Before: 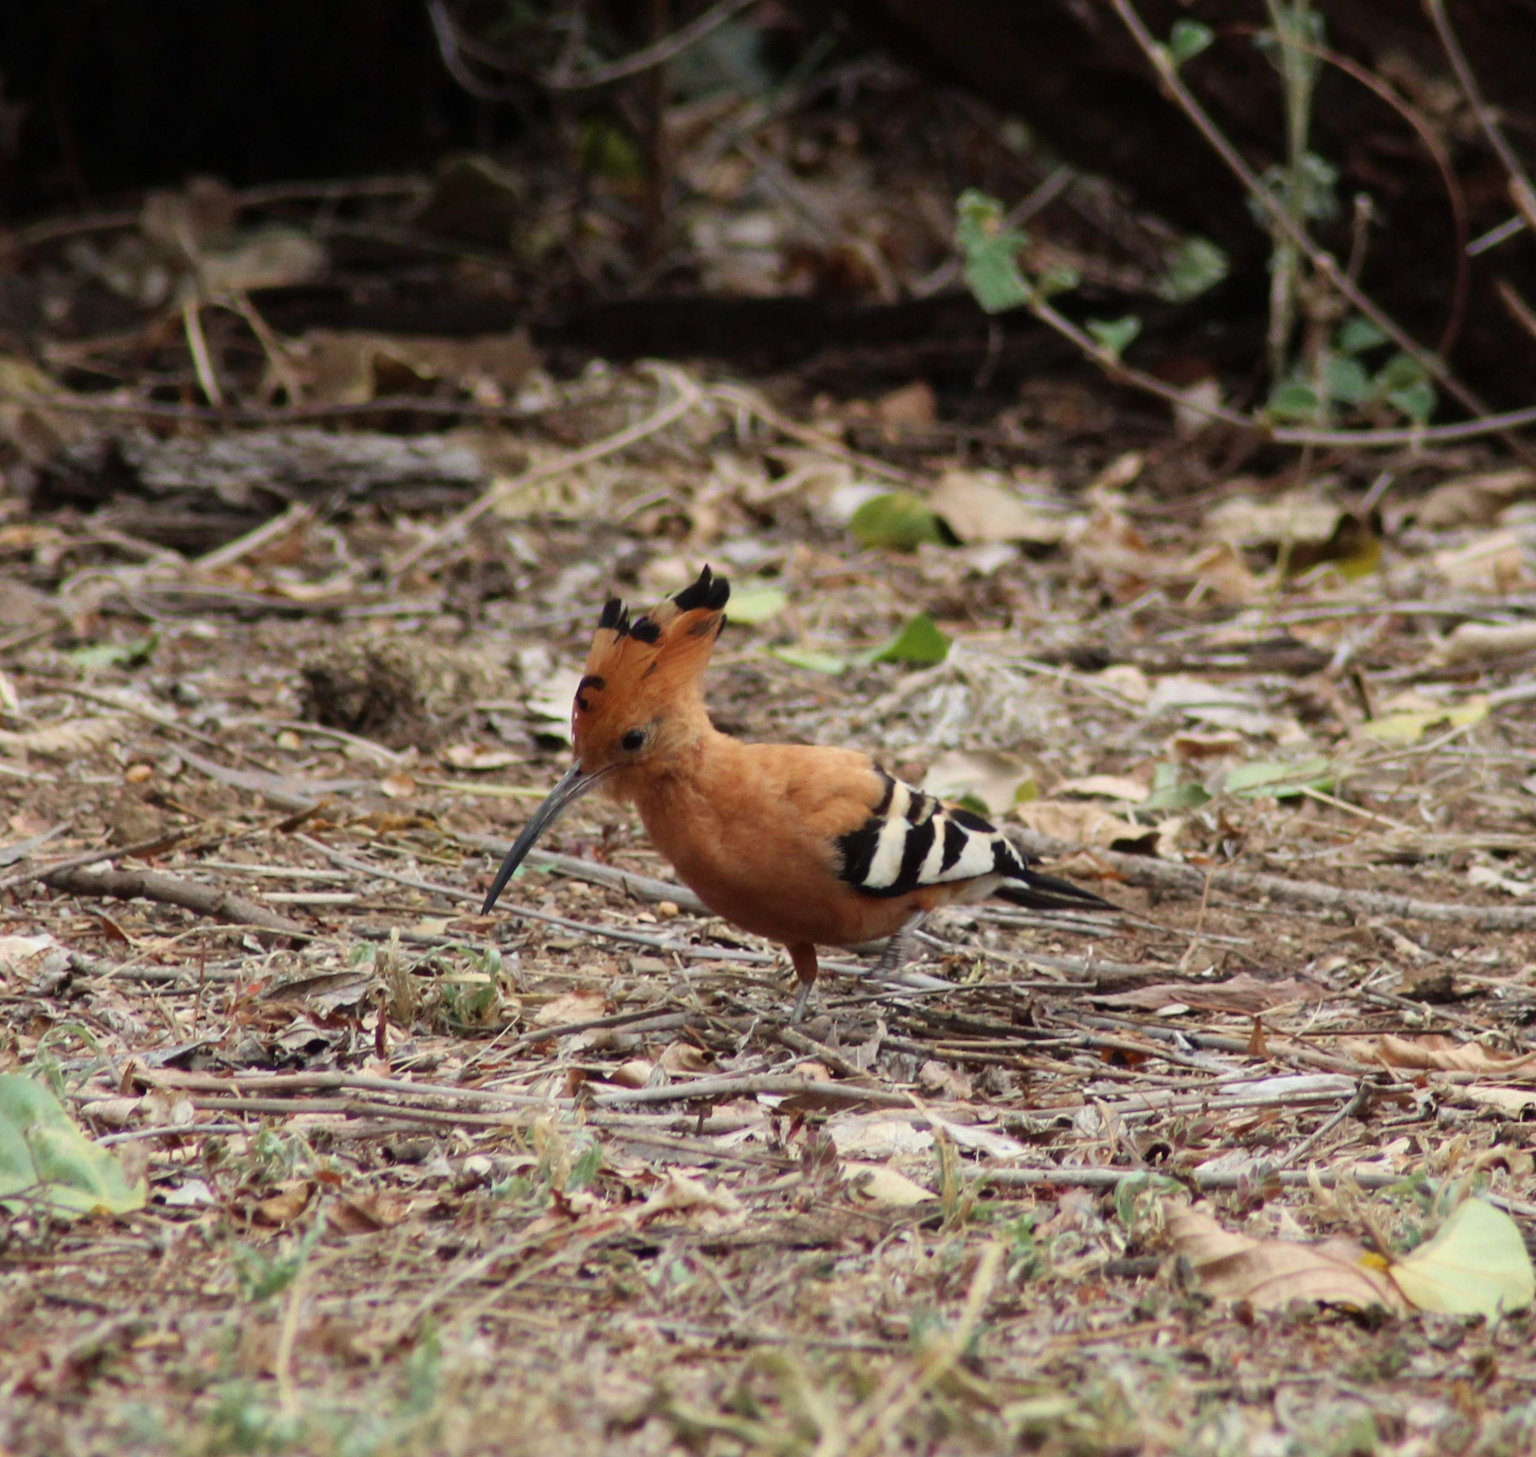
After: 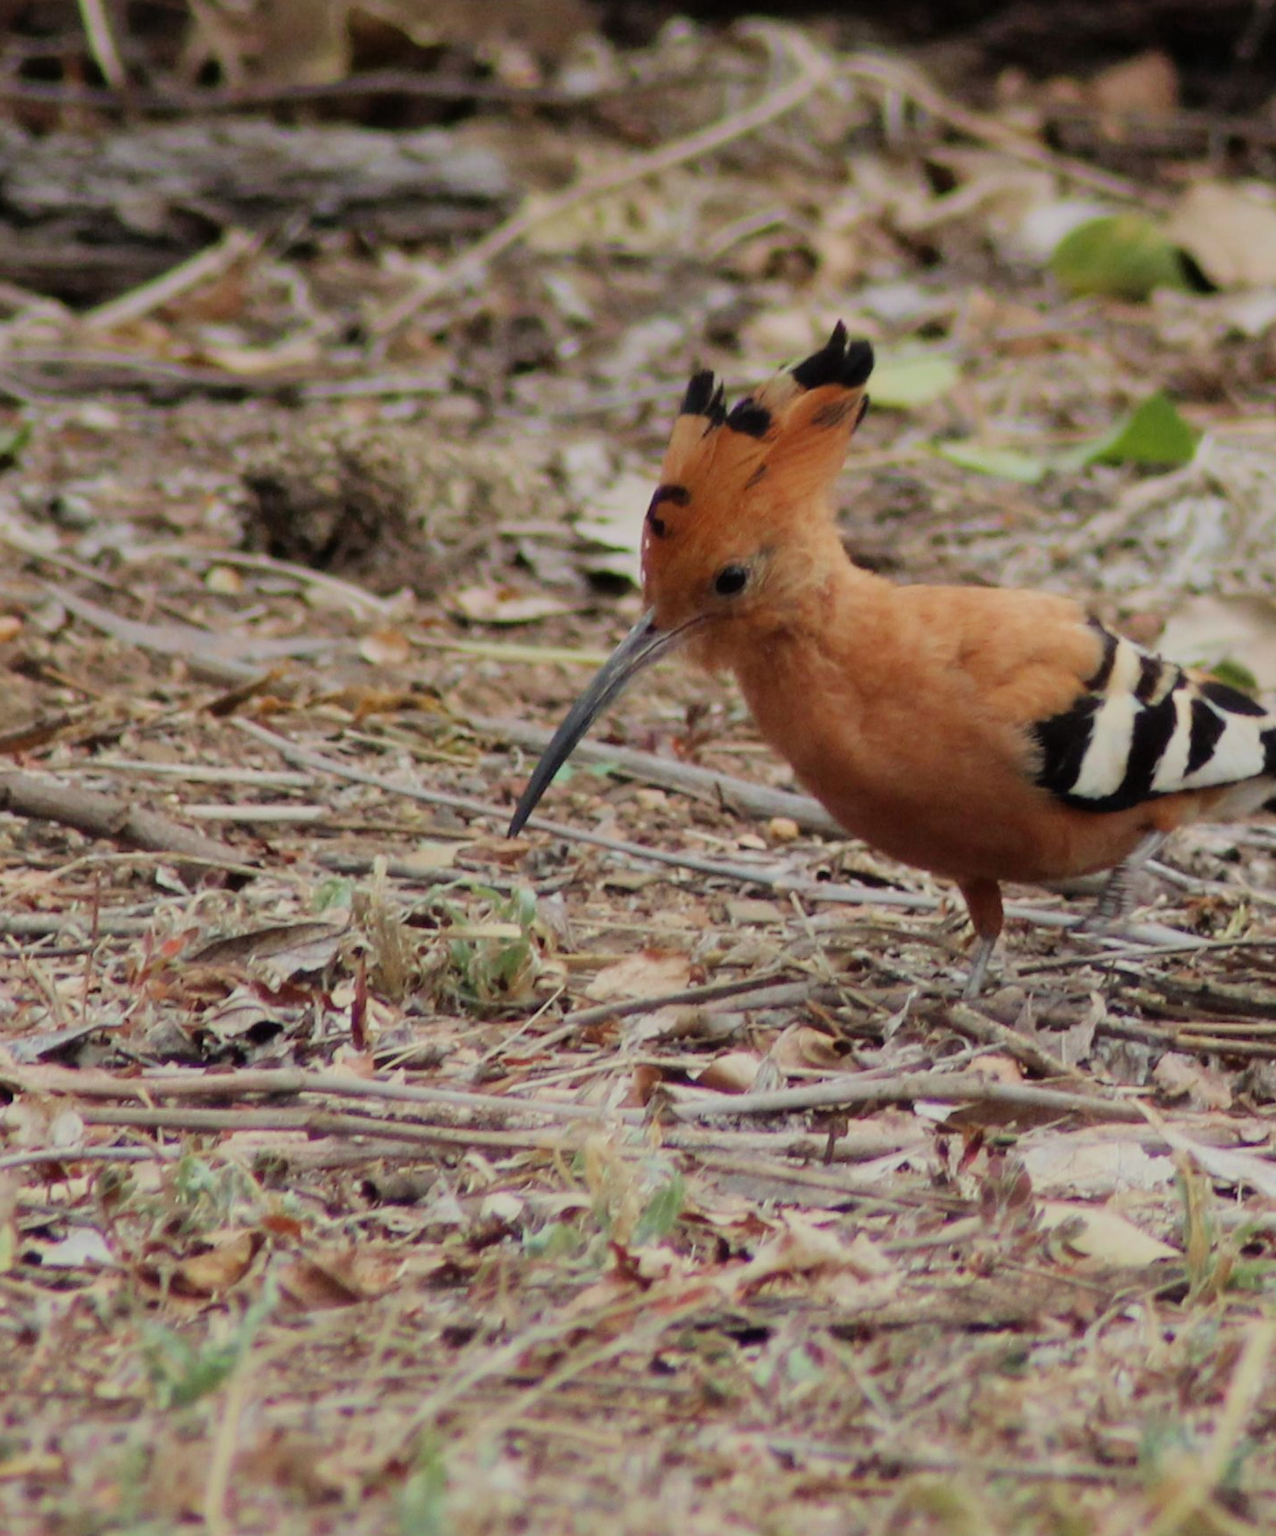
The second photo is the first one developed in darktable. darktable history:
filmic rgb: black relative exposure -13 EV, threshold 3 EV, target white luminance 85%, hardness 6.3, latitude 42.11%, contrast 0.858, shadows ↔ highlights balance 8.63%, color science v4 (2020), enable highlight reconstruction true
crop: left 8.966%, top 23.852%, right 34.699%, bottom 4.703%
white balance: emerald 1
